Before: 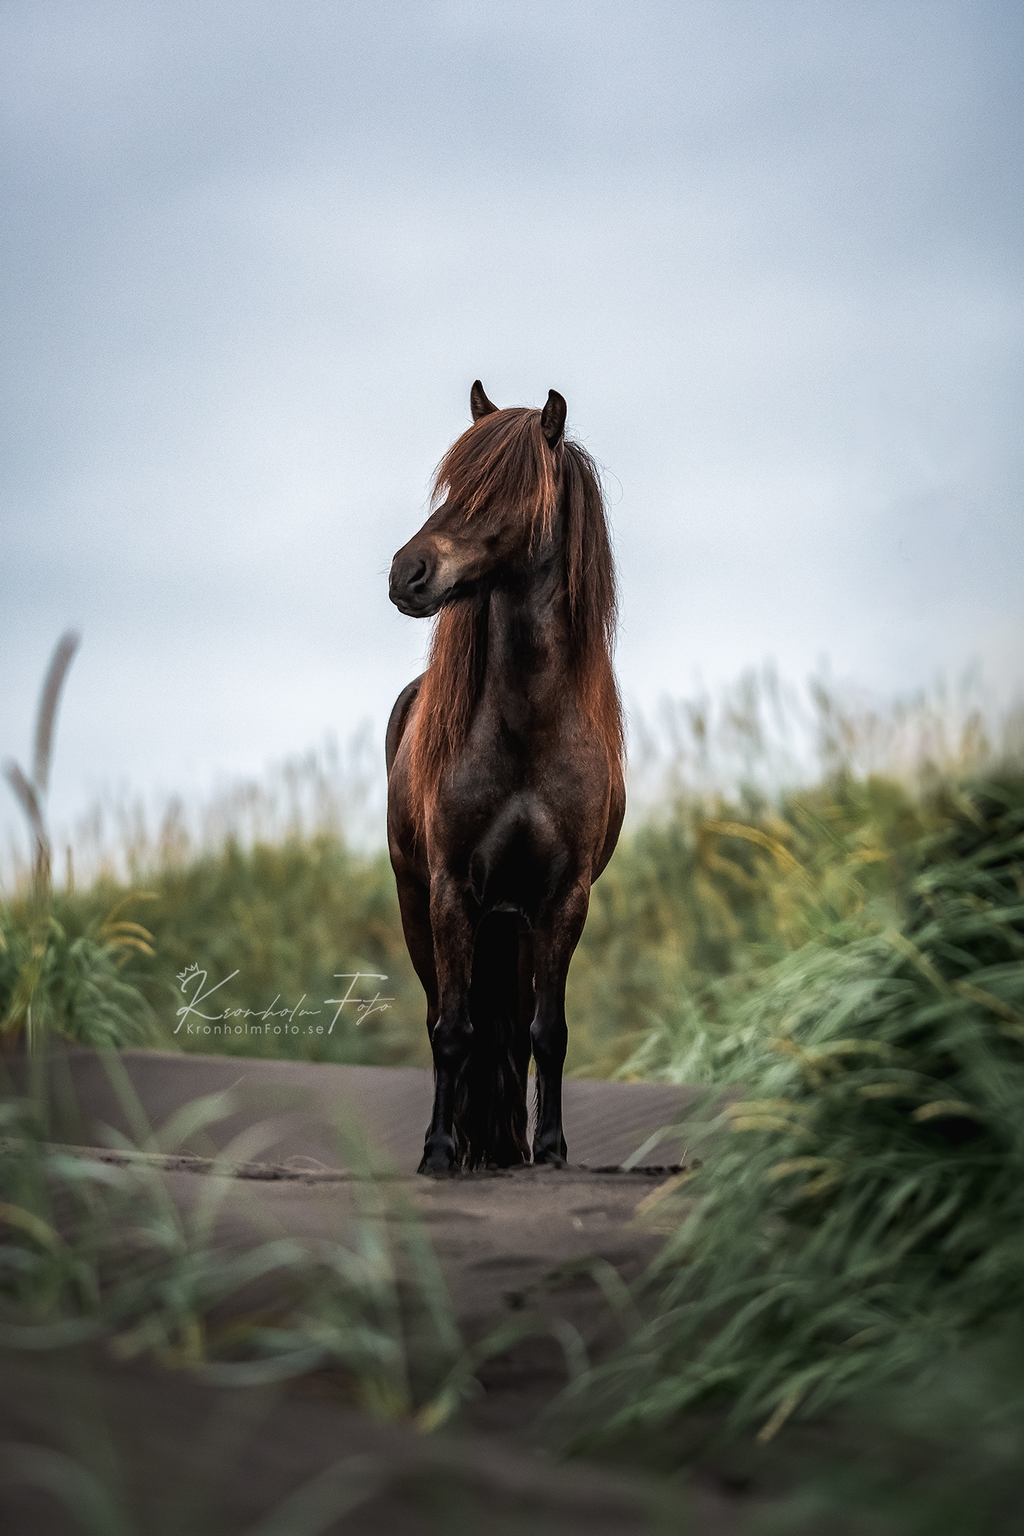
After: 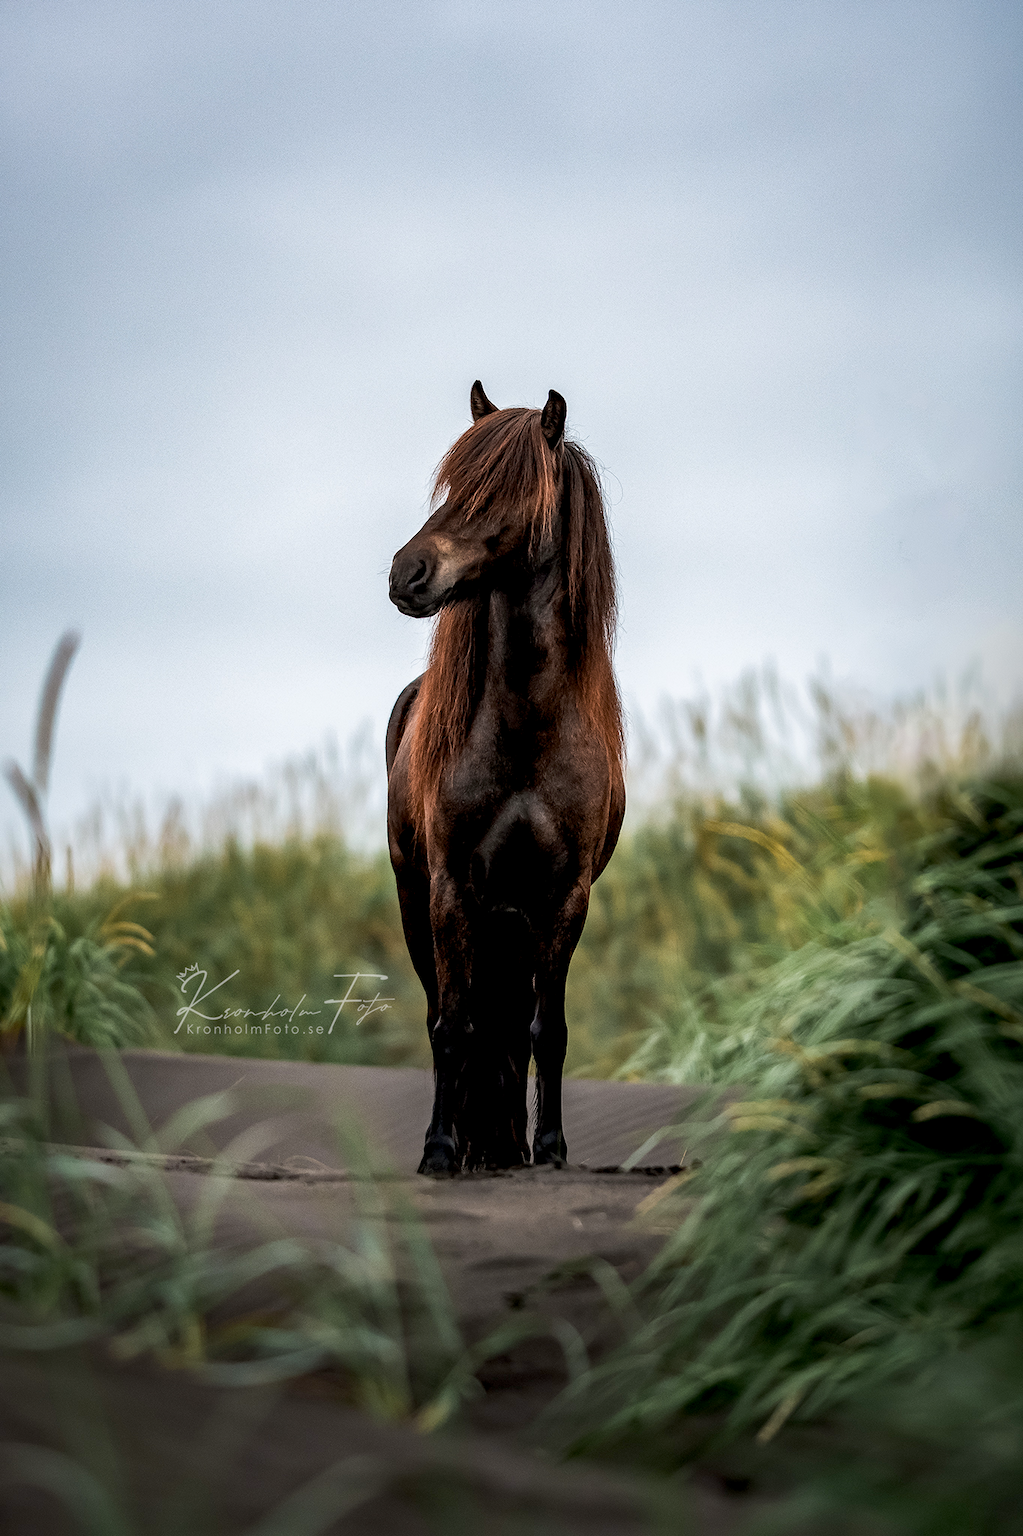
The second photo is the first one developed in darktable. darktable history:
color balance rgb: shadows lift › chroma 0.986%, shadows lift › hue 111.83°, global offset › luminance -0.861%, linear chroma grading › global chroma 5.64%, perceptual saturation grading › global saturation 0.583%
